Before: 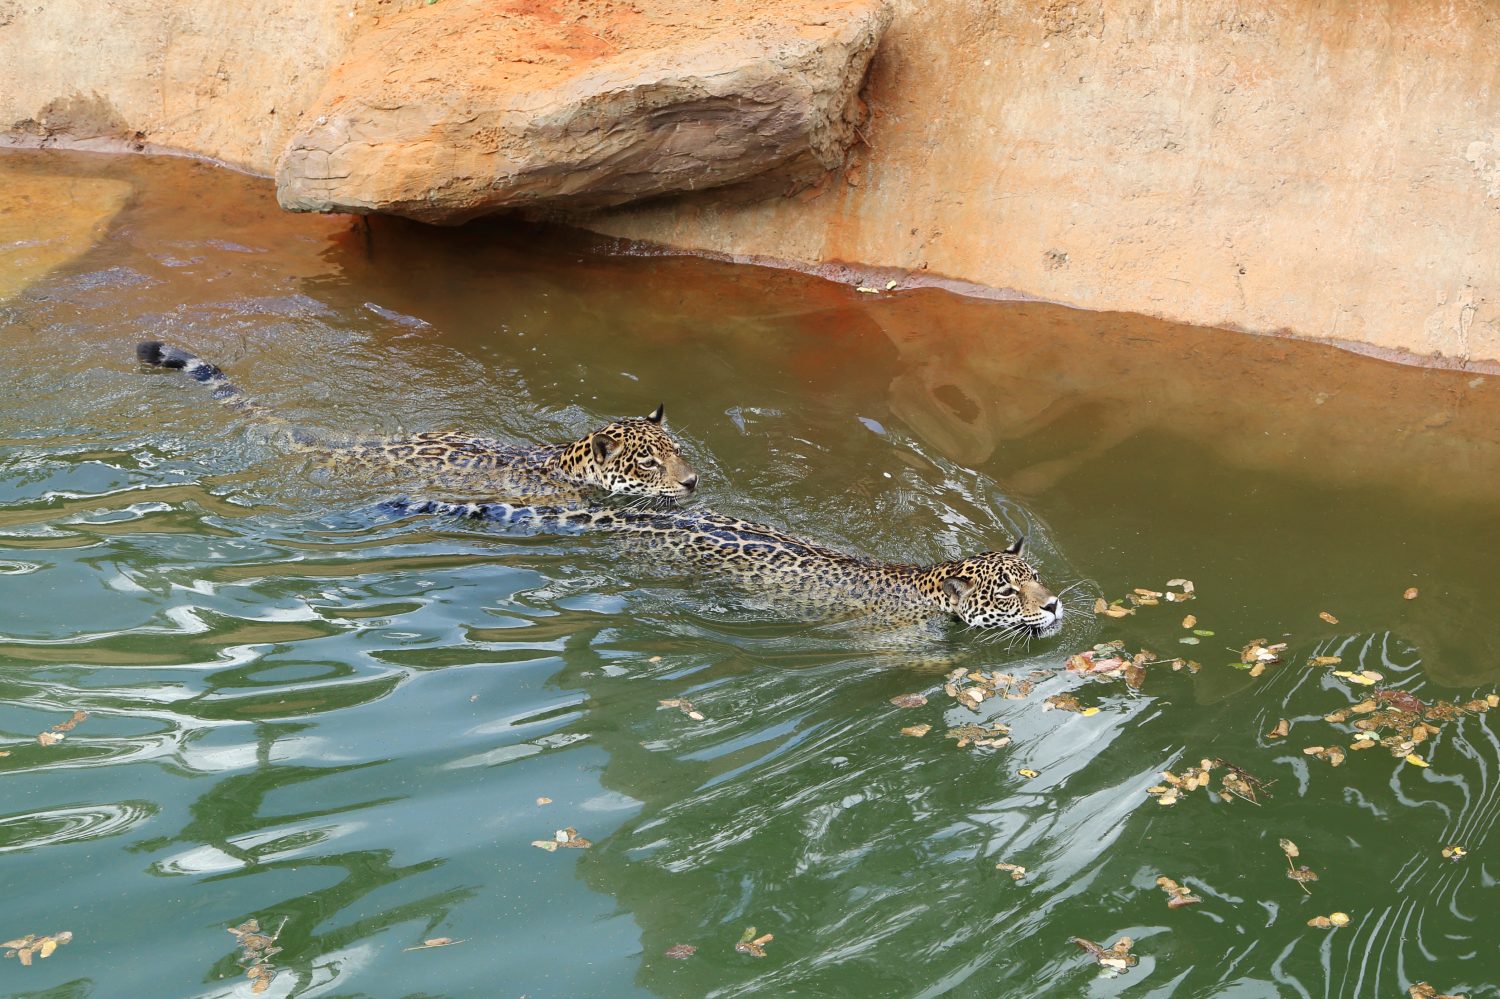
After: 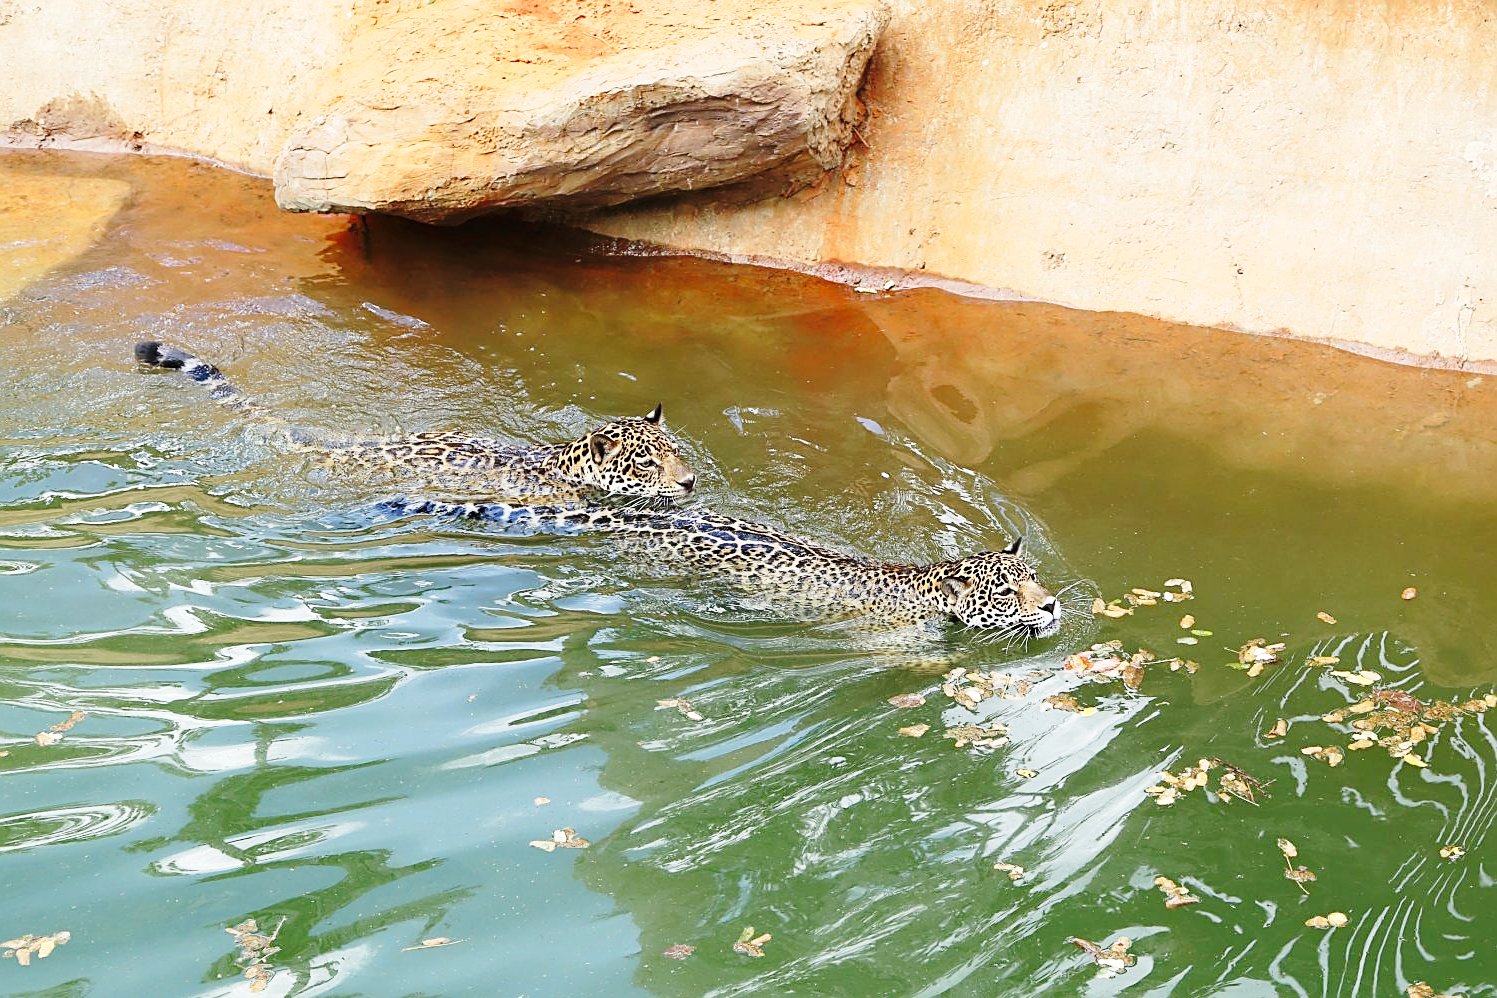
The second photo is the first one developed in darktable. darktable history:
crop: left 0.155%
sharpen: on, module defaults
base curve: curves: ch0 [(0, 0) (0.028, 0.03) (0.121, 0.232) (0.46, 0.748) (0.859, 0.968) (1, 1)], preserve colors none
